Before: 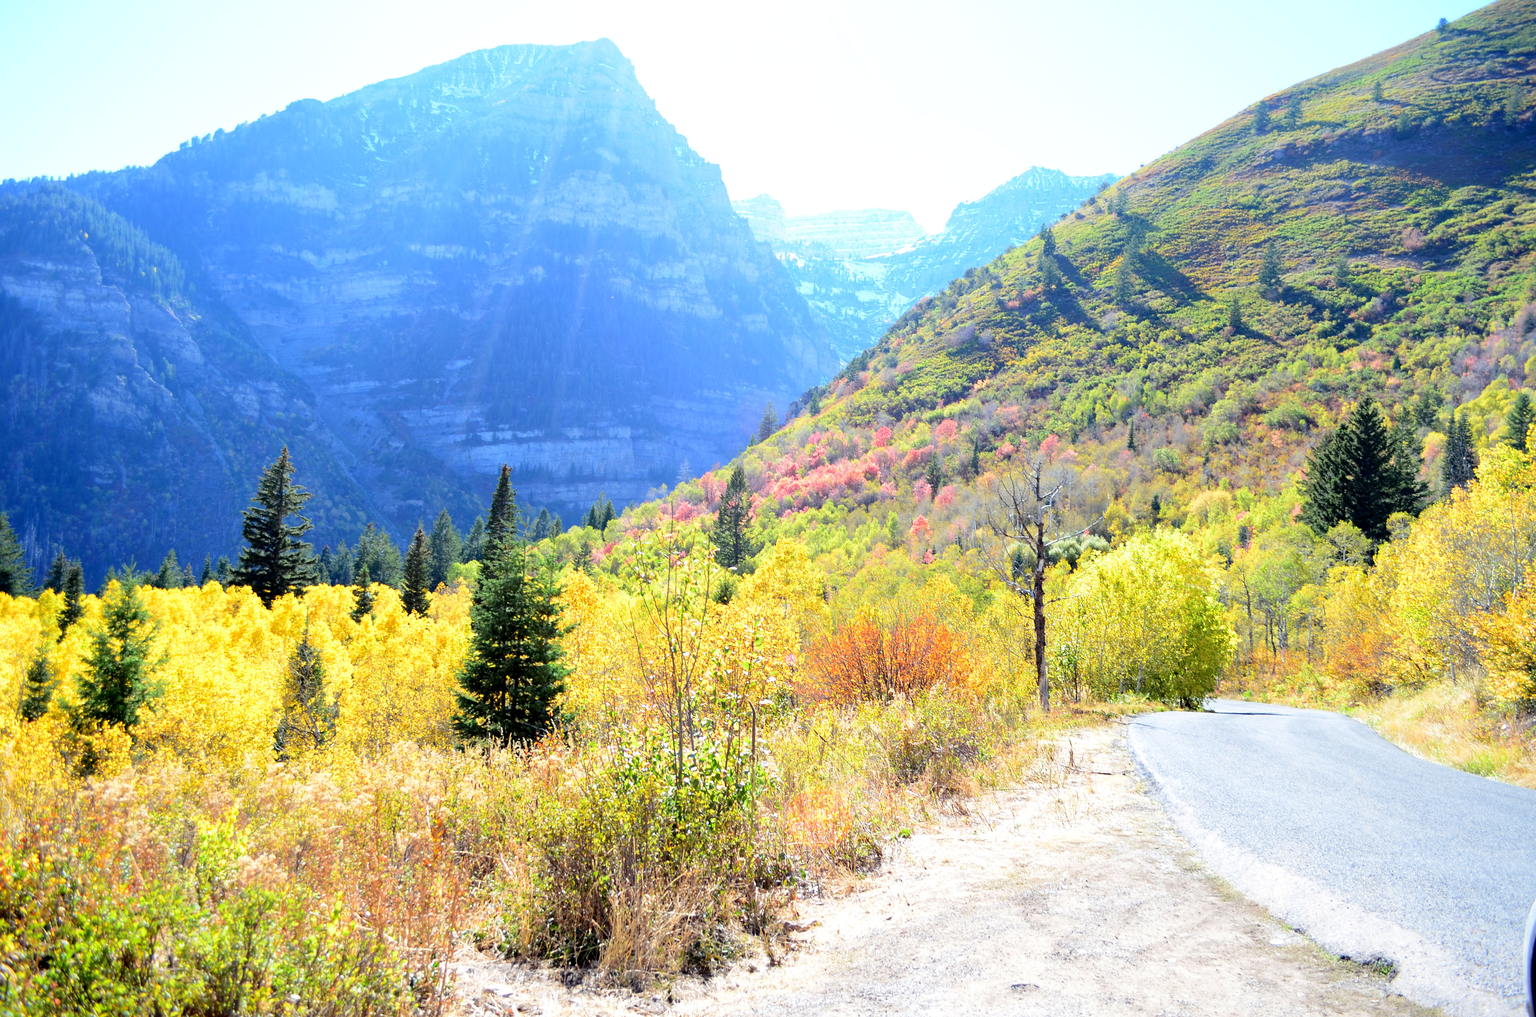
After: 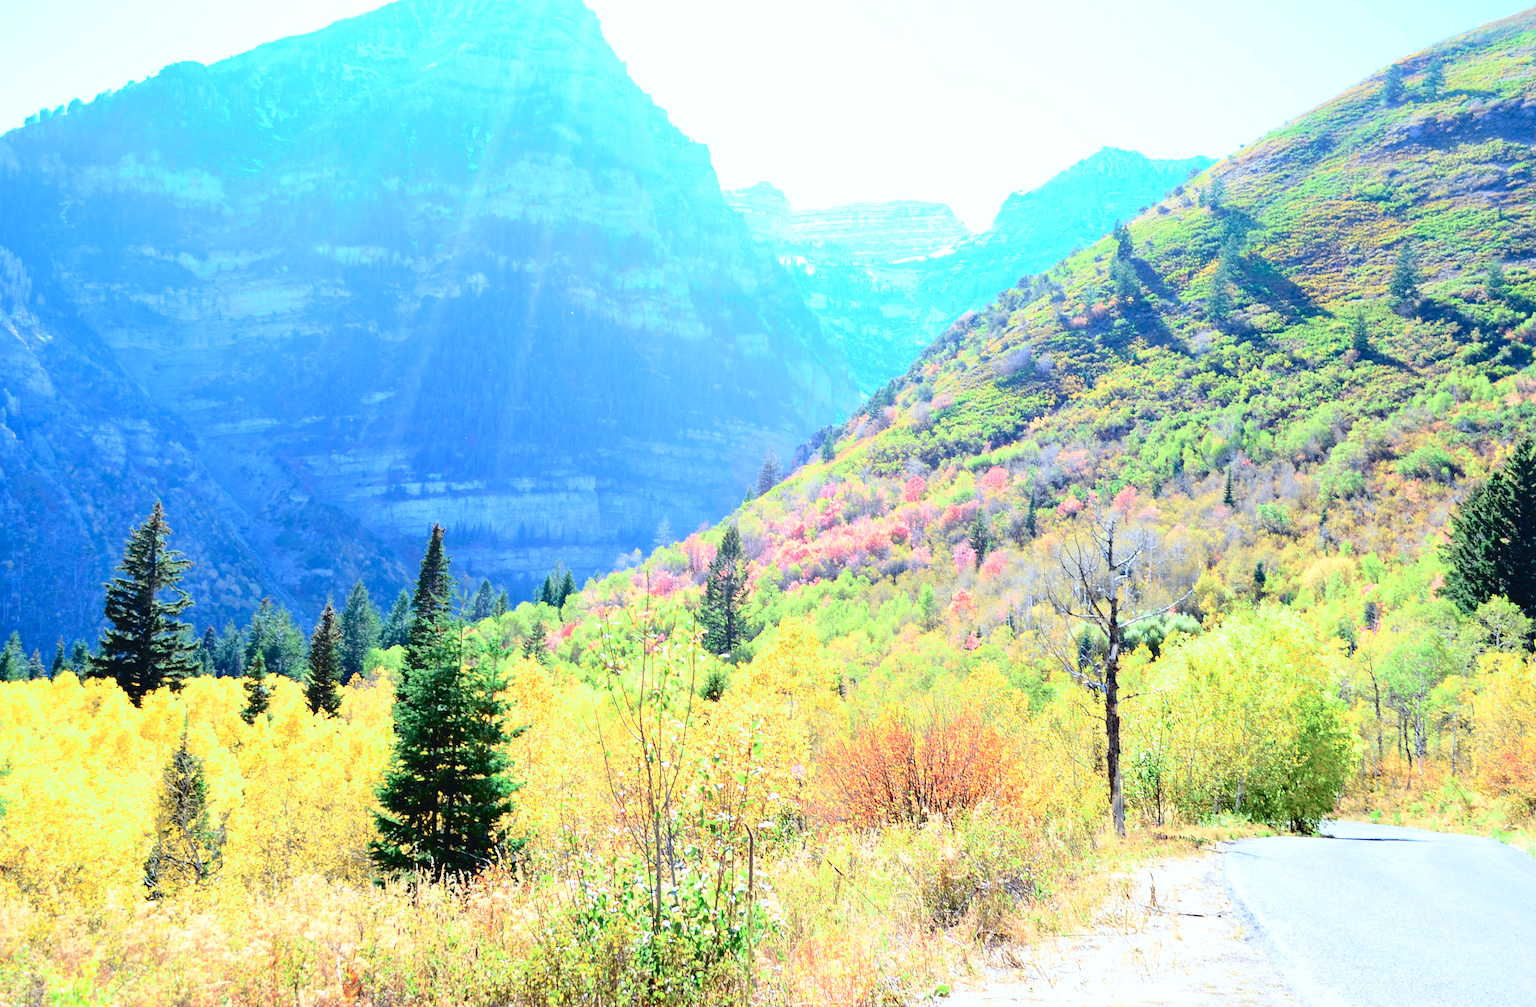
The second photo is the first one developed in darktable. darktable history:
crop and rotate: left 10.434%, top 4.985%, right 10.498%, bottom 16.734%
color calibration: x 0.354, y 0.367, temperature 4666.59 K
exposure: exposure 0.263 EV, compensate highlight preservation false
tone curve: curves: ch0 [(0, 0.039) (0.104, 0.103) (0.273, 0.267) (0.448, 0.487) (0.704, 0.761) (0.886, 0.922) (0.994, 0.971)]; ch1 [(0, 0) (0.335, 0.298) (0.446, 0.413) (0.485, 0.487) (0.515, 0.503) (0.566, 0.563) (0.641, 0.655) (1, 1)]; ch2 [(0, 0) (0.314, 0.301) (0.421, 0.411) (0.502, 0.494) (0.528, 0.54) (0.557, 0.559) (0.612, 0.62) (0.722, 0.686) (1, 1)], color space Lab, independent channels, preserve colors none
